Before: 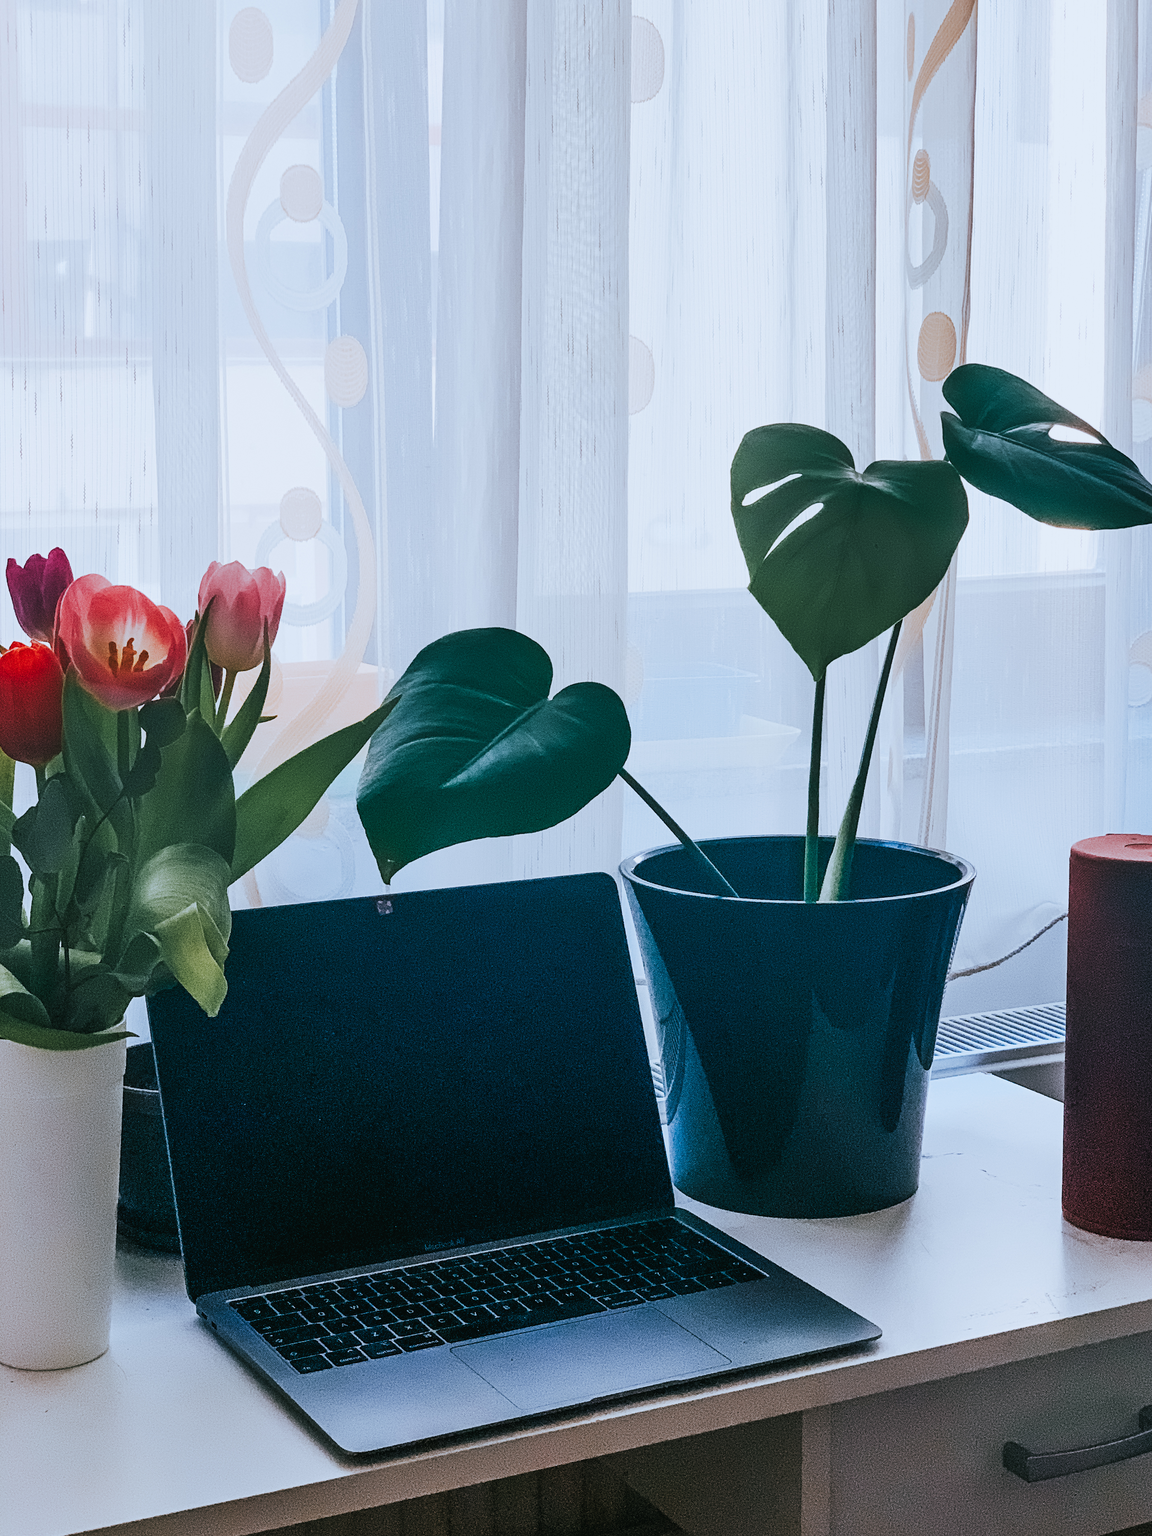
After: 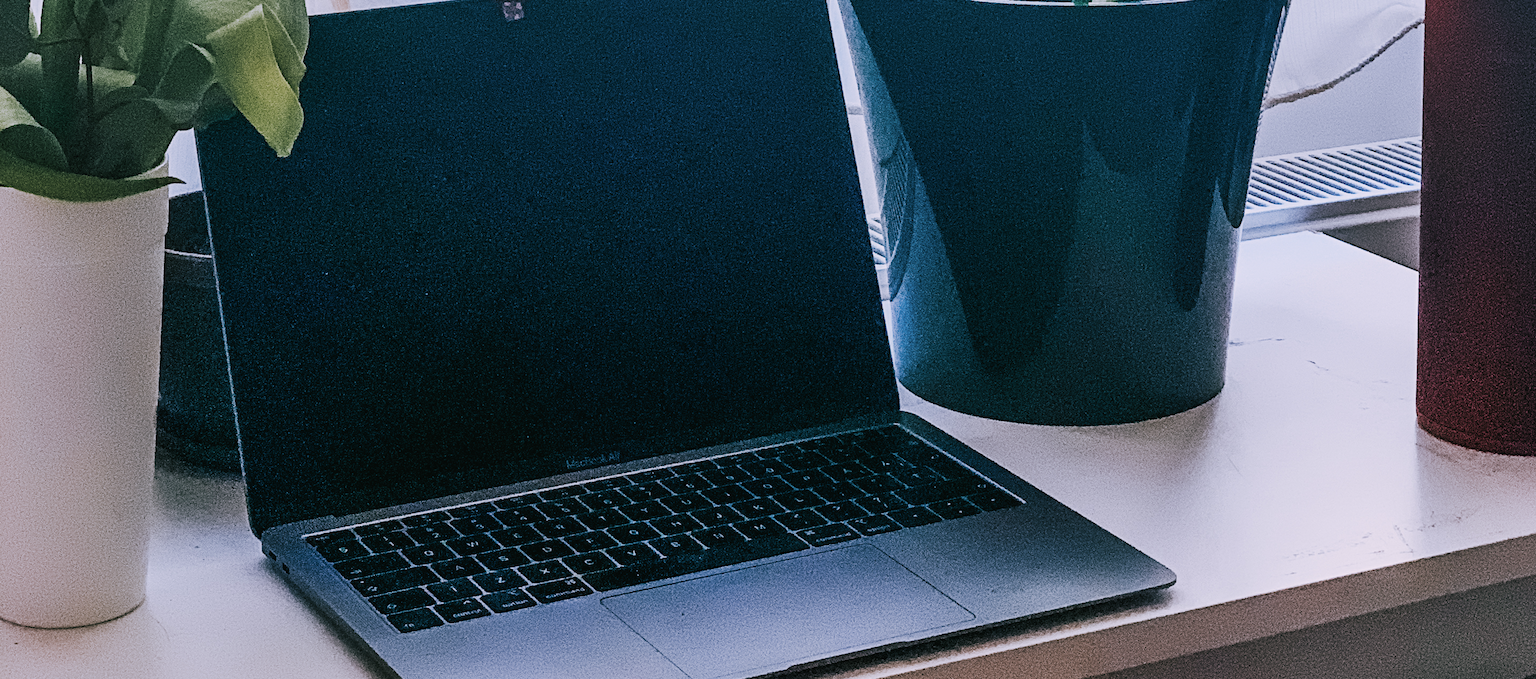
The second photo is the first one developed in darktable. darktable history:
crop and rotate: top 58.571%, bottom 8.236%
base curve: preserve colors none
color correction: highlights a* 7.67, highlights b* 4.25
